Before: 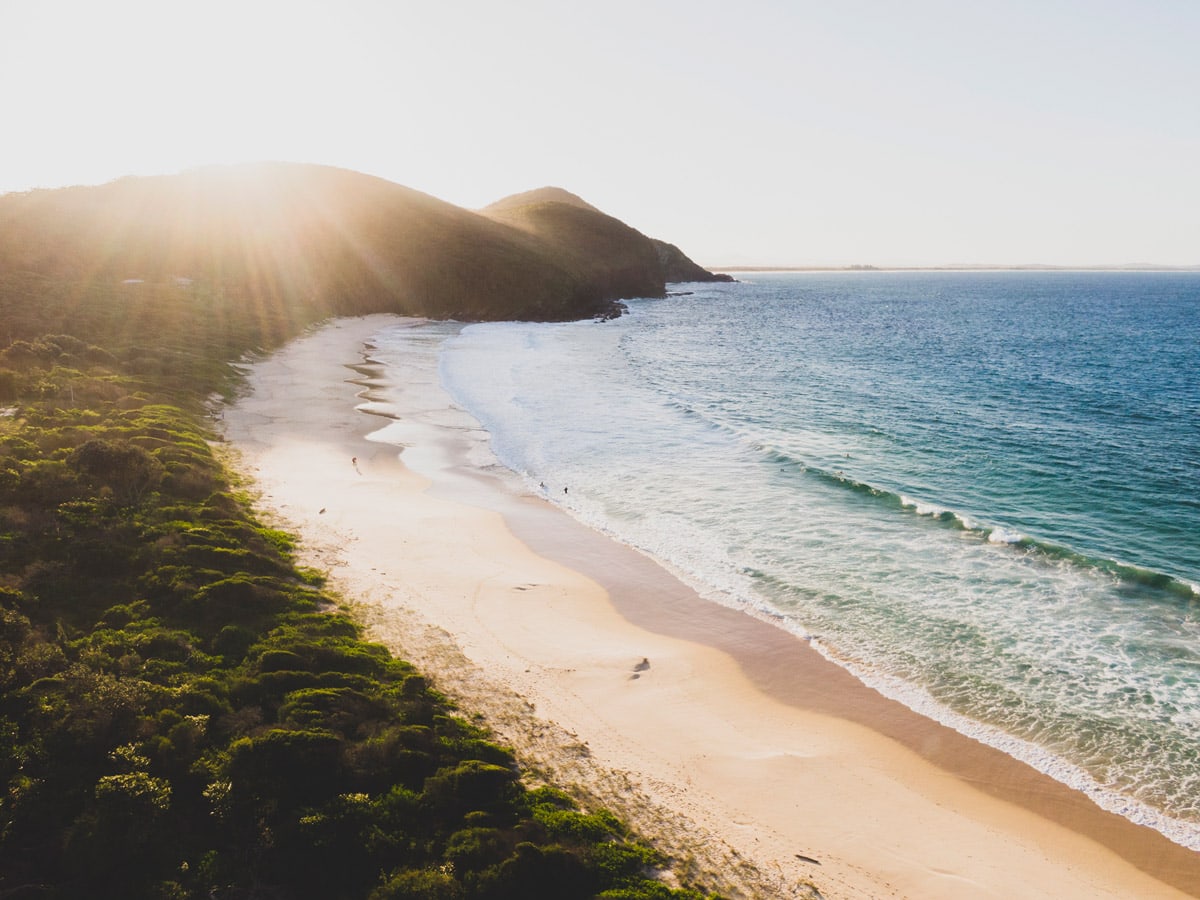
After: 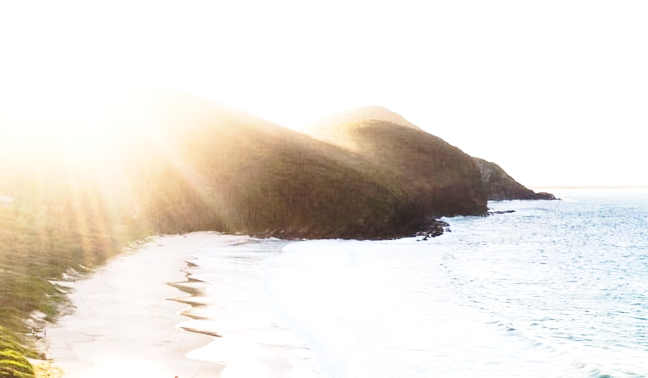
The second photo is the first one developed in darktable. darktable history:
base curve: curves: ch0 [(0, 0) (0.028, 0.03) (0.121, 0.232) (0.46, 0.748) (0.859, 0.968) (1, 1)], preserve colors none
tone equalizer: -8 EV -0.717 EV, -7 EV -0.721 EV, -6 EV -0.582 EV, -5 EV -0.382 EV, -3 EV 0.402 EV, -2 EV 0.6 EV, -1 EV 0.69 EV, +0 EV 0.758 EV, edges refinement/feathering 500, mask exposure compensation -1.57 EV, preserve details no
crop: left 14.907%, top 9.167%, right 31.059%, bottom 48.777%
